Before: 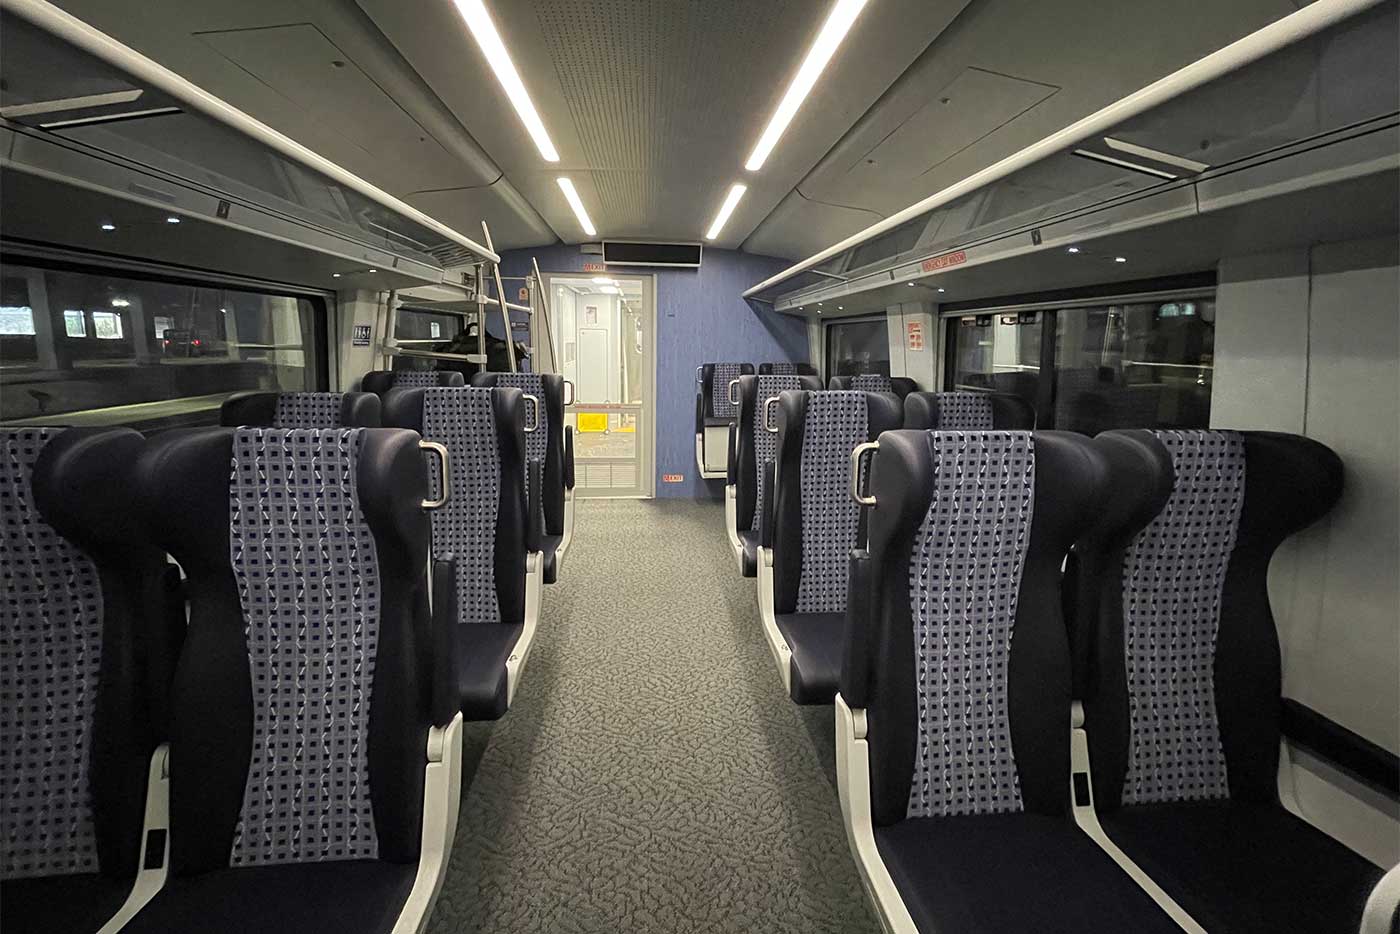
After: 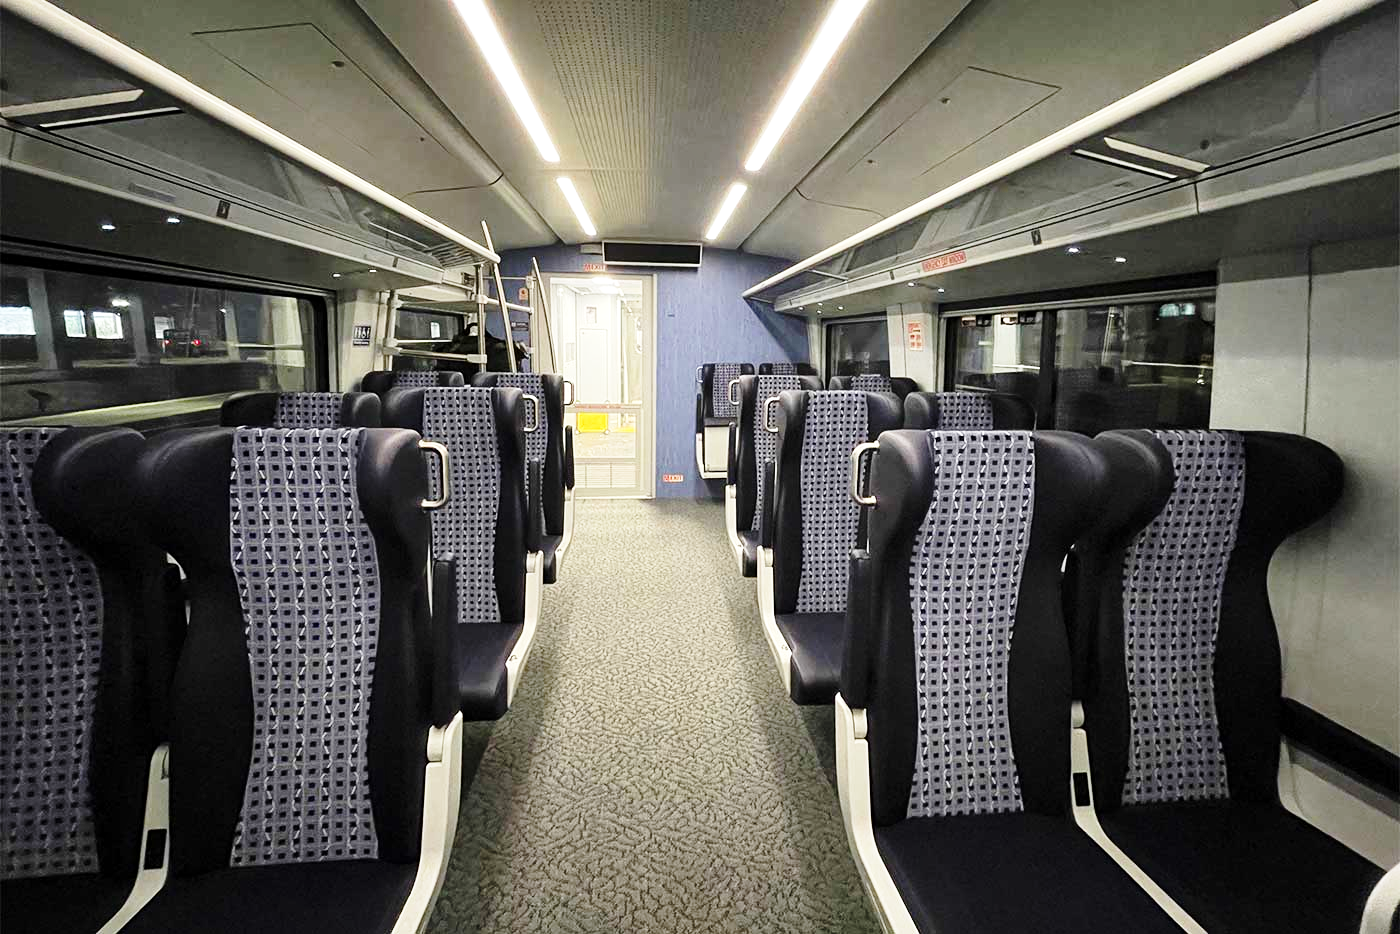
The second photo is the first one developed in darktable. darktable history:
local contrast: mode bilateral grid, contrast 20, coarseness 50, detail 120%, midtone range 0.2
base curve: curves: ch0 [(0, 0) (0.028, 0.03) (0.121, 0.232) (0.46, 0.748) (0.859, 0.968) (1, 1)], preserve colors none
